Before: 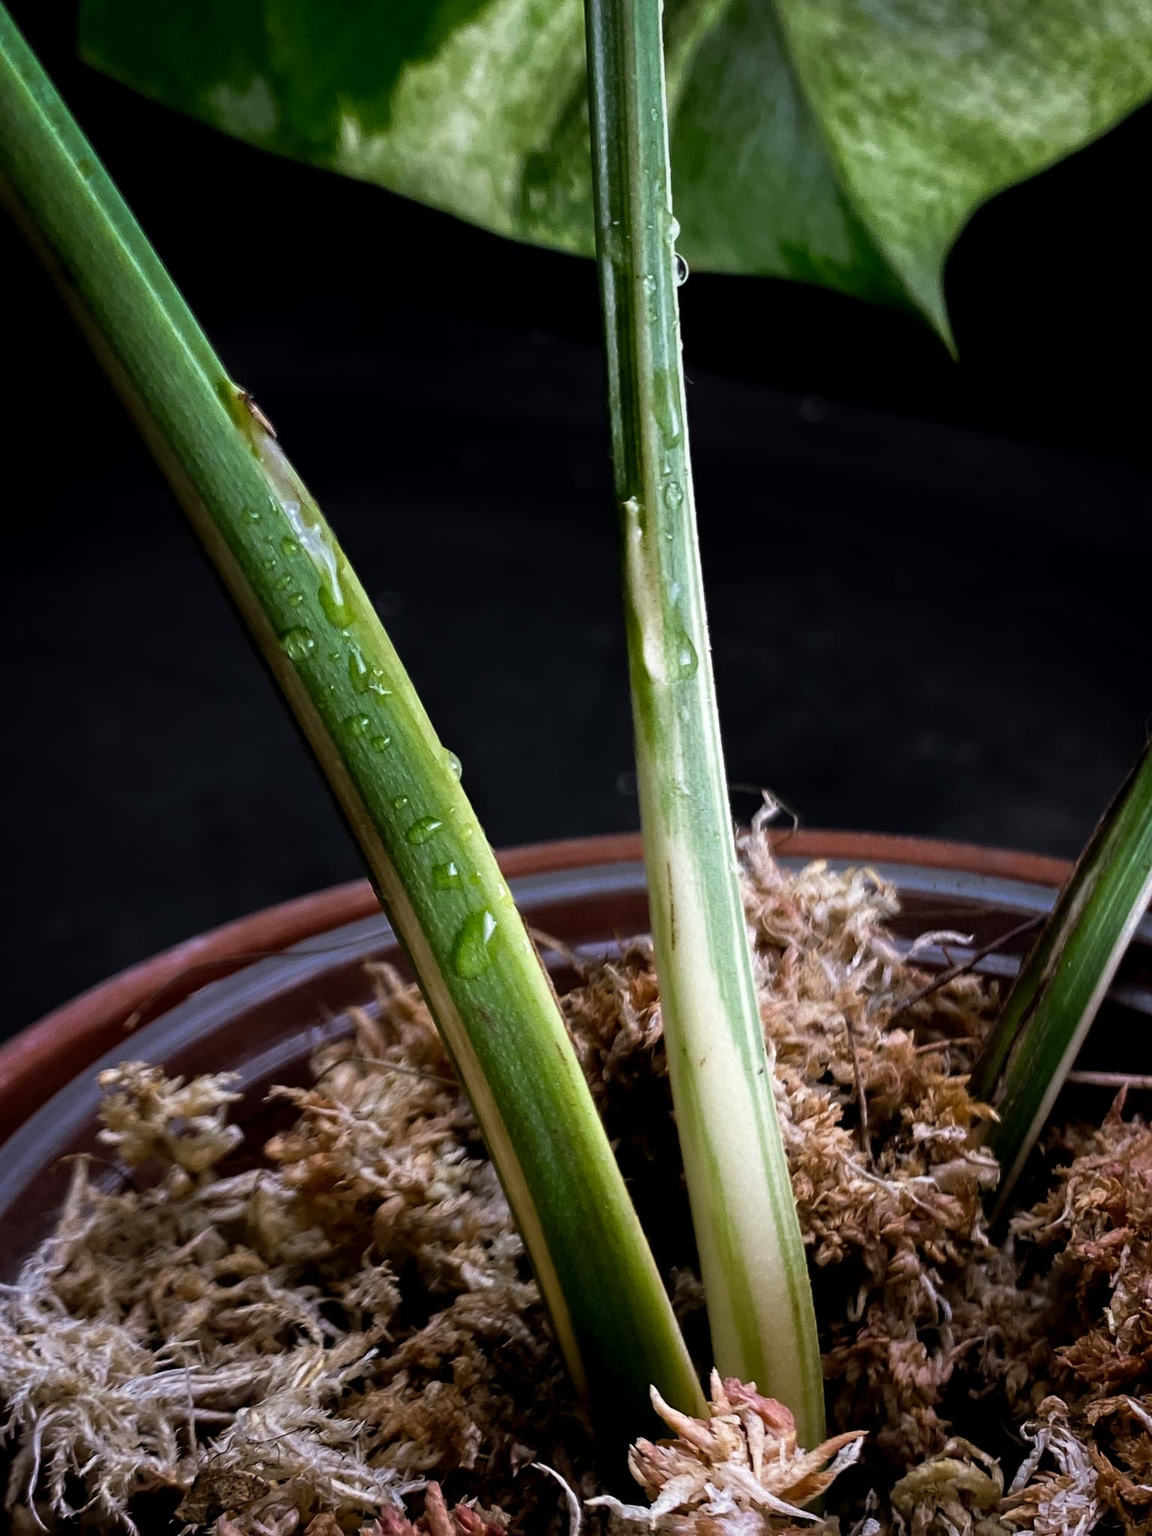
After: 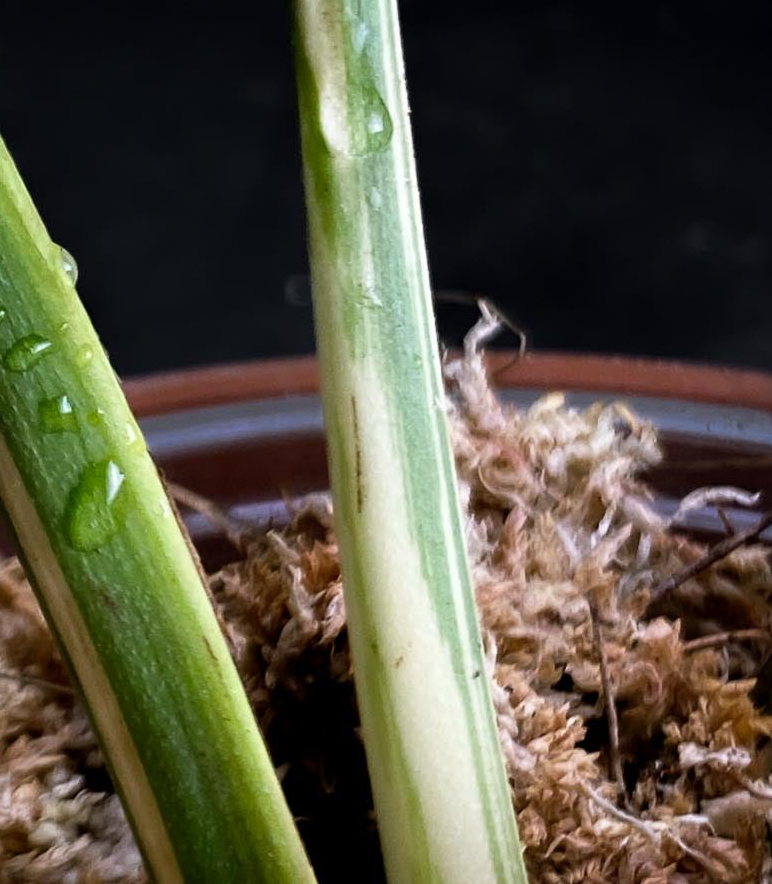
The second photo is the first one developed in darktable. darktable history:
crop: left 35.09%, top 36.854%, right 14.599%, bottom 19.962%
